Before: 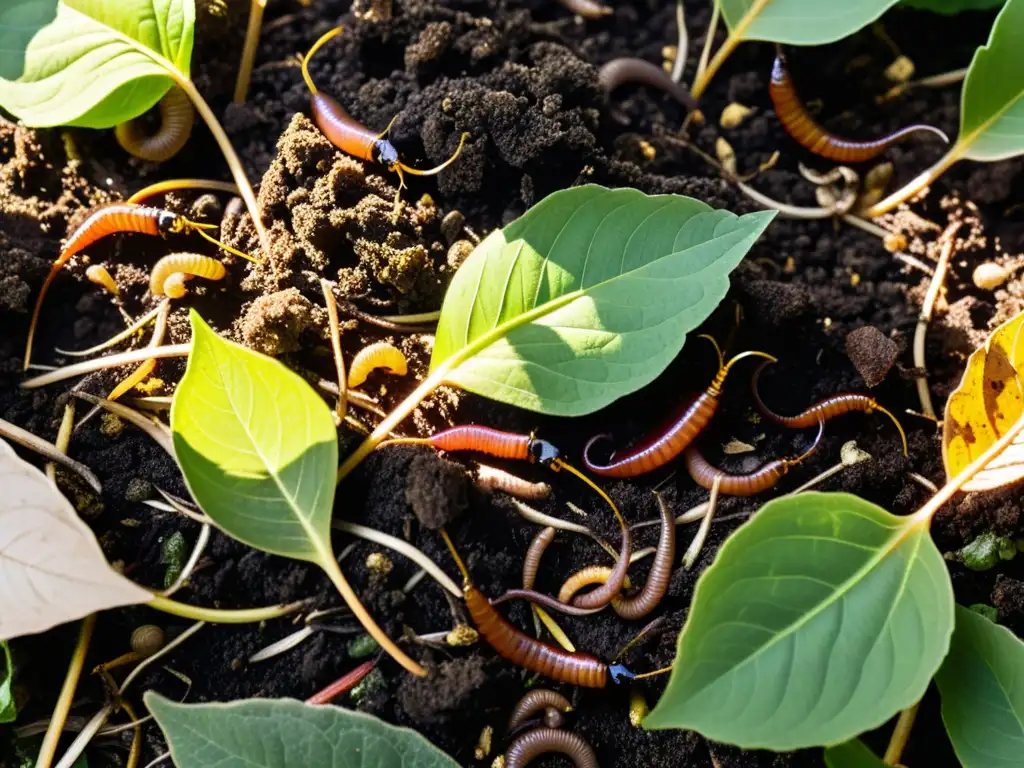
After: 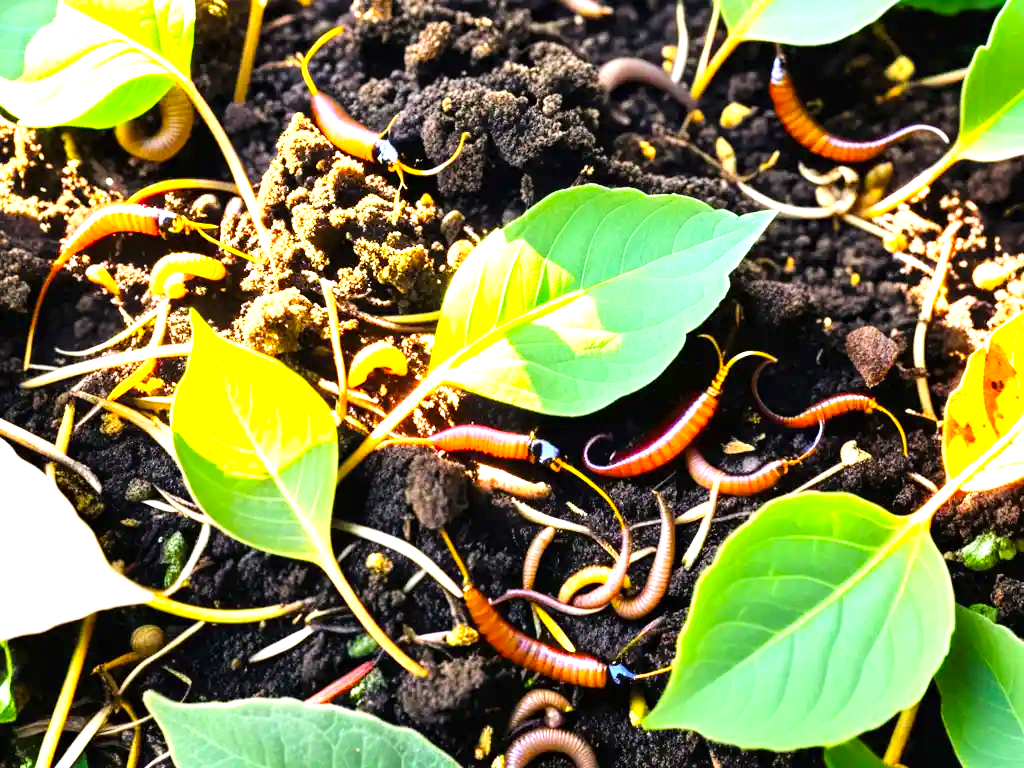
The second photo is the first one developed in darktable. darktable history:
tone curve: curves: ch0 [(0, 0) (0.004, 0.001) (0.133, 0.112) (0.325, 0.362) (0.832, 0.893) (1, 1)], color space Lab, linked channels, preserve colors none
color balance: output saturation 120%
exposure: black level correction 0, exposure 1.675 EV, compensate exposure bias true, compensate highlight preservation false
